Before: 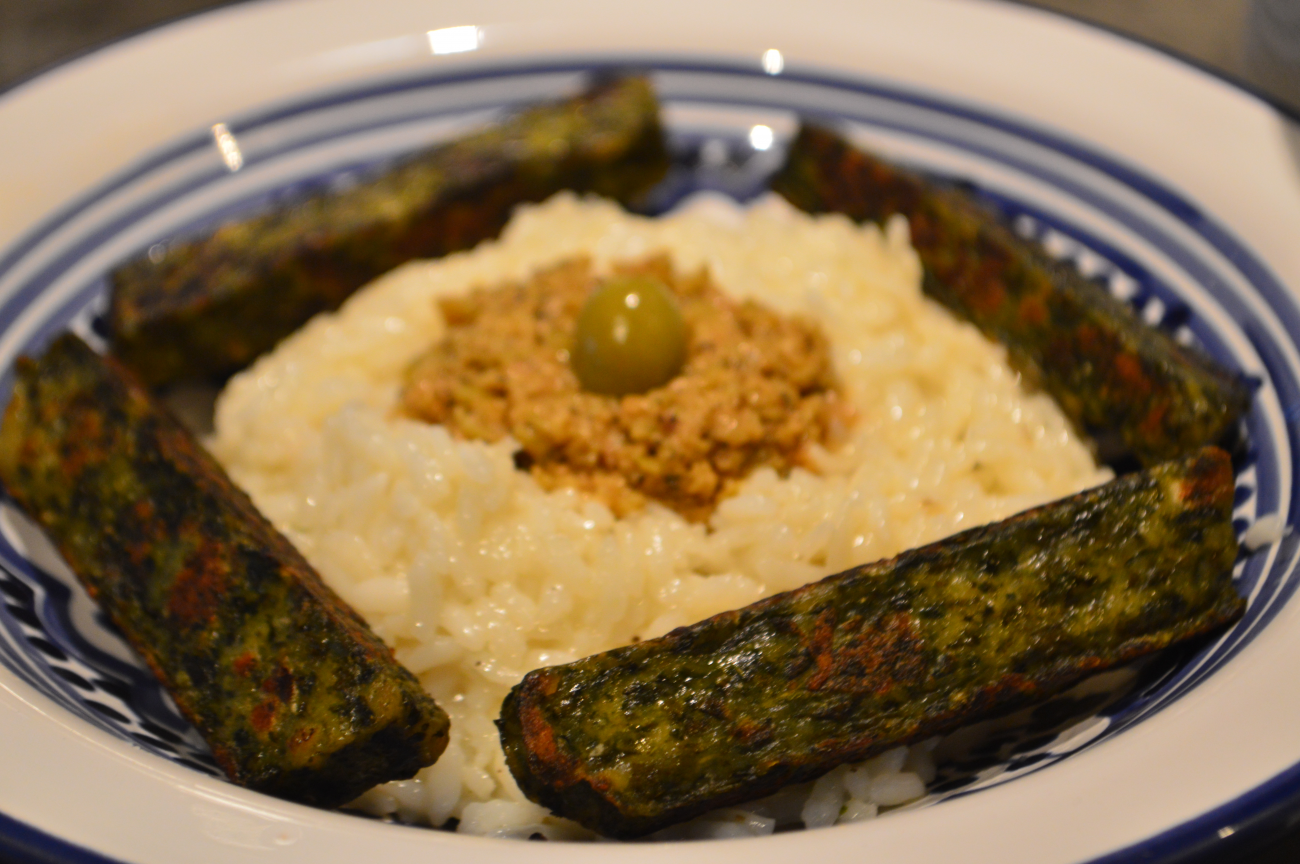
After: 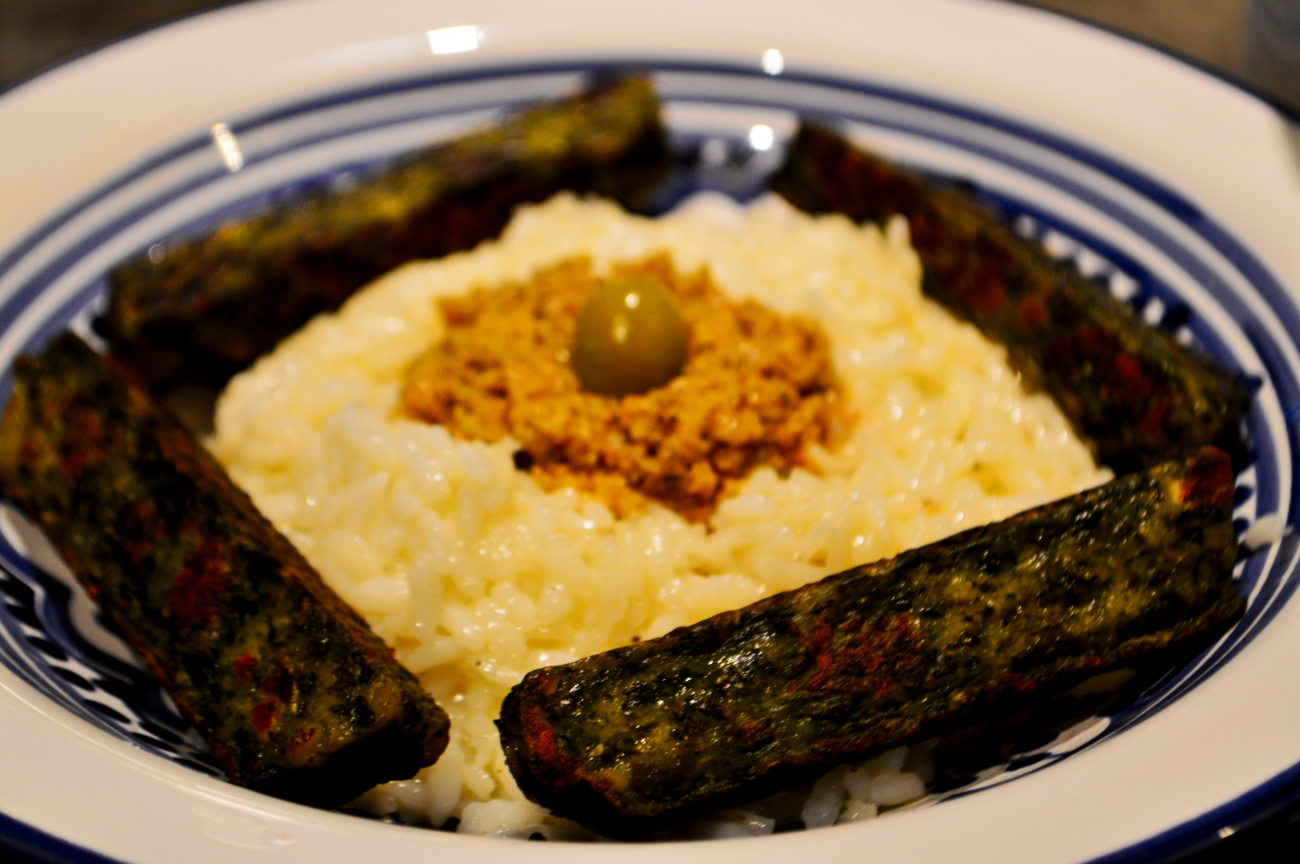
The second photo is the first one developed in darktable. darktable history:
tone curve: curves: ch0 [(0, 0) (0.126, 0.086) (0.338, 0.327) (0.494, 0.55) (0.703, 0.762) (1, 1)]; ch1 [(0, 0) (0.346, 0.324) (0.45, 0.431) (0.5, 0.5) (0.522, 0.517) (0.55, 0.578) (1, 1)]; ch2 [(0, 0) (0.44, 0.424) (0.501, 0.499) (0.554, 0.563) (0.622, 0.667) (0.707, 0.746) (1, 1)], preserve colors none
exposure: black level correction 0.009, exposure -0.654 EV, compensate exposure bias true, compensate highlight preservation false
levels: mode automatic, levels [0, 0.492, 0.984]
